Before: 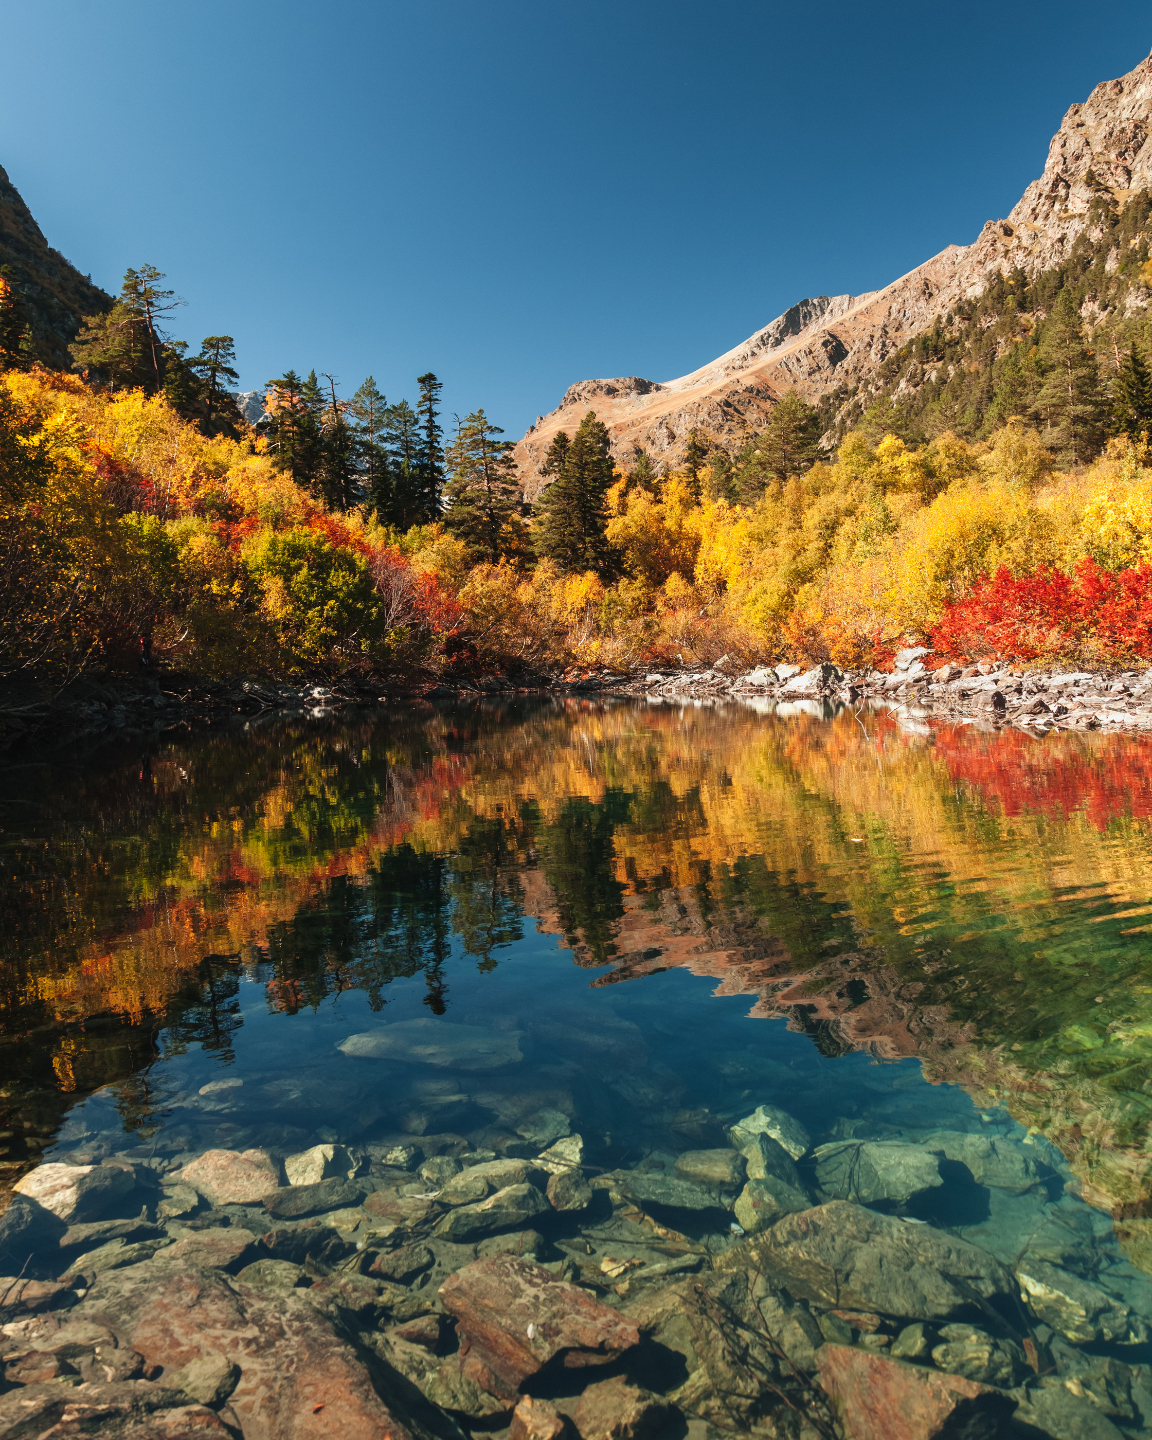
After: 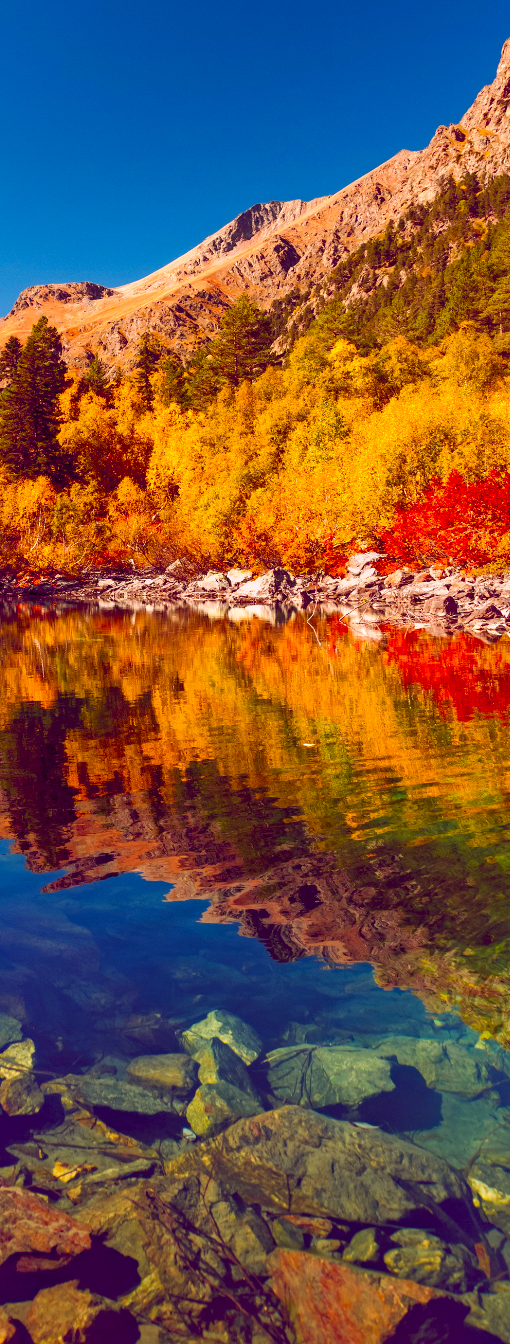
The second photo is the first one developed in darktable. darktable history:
shadows and highlights: on, module defaults
crop: left 47.628%, top 6.643%, right 7.874%
color balance rgb: shadows lift › chroma 6.43%, shadows lift › hue 305.74°, highlights gain › chroma 2.43%, highlights gain › hue 35.74°, global offset › chroma 0.28%, global offset › hue 320.29°, linear chroma grading › global chroma 5.5%, perceptual saturation grading › global saturation 30%, contrast 5.15%
haze removal: compatibility mode true, adaptive false
contrast brightness saturation: contrast 0.13, brightness -0.05, saturation 0.16
